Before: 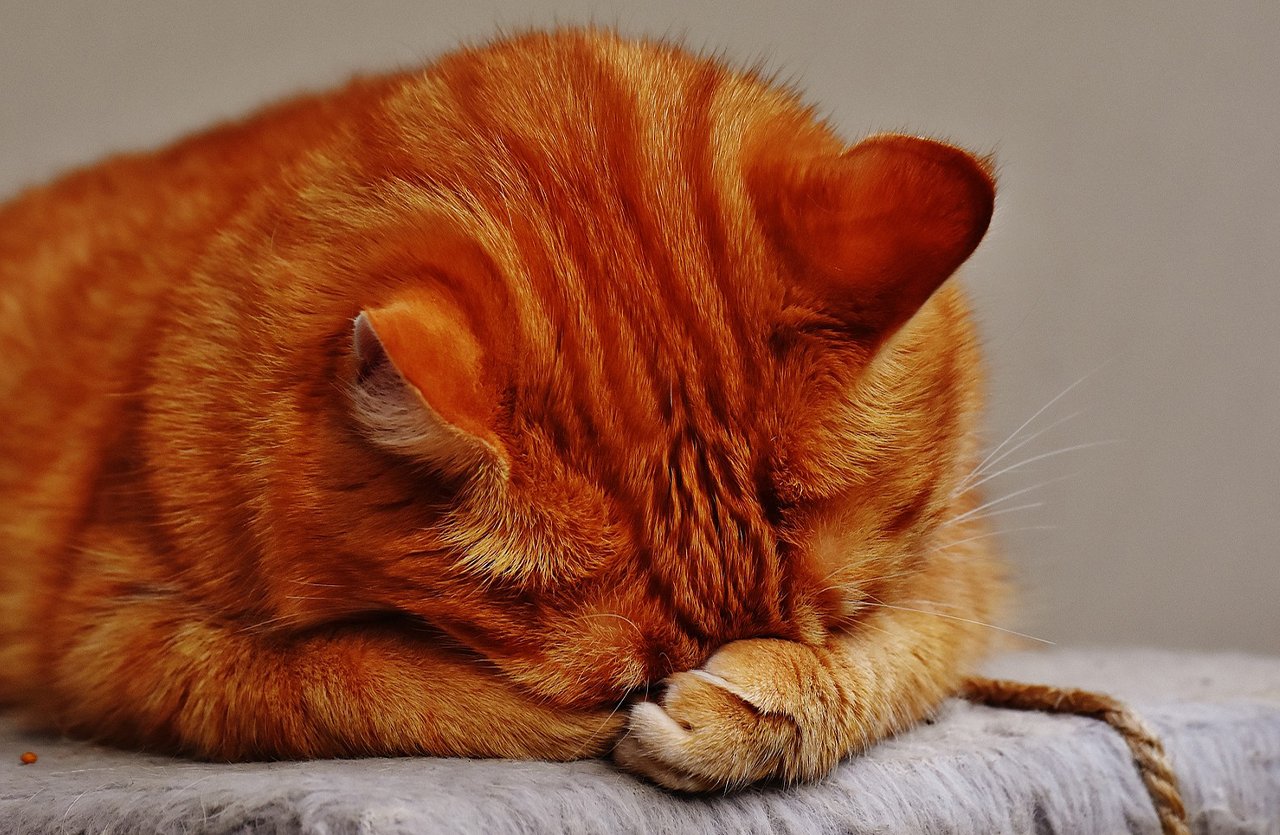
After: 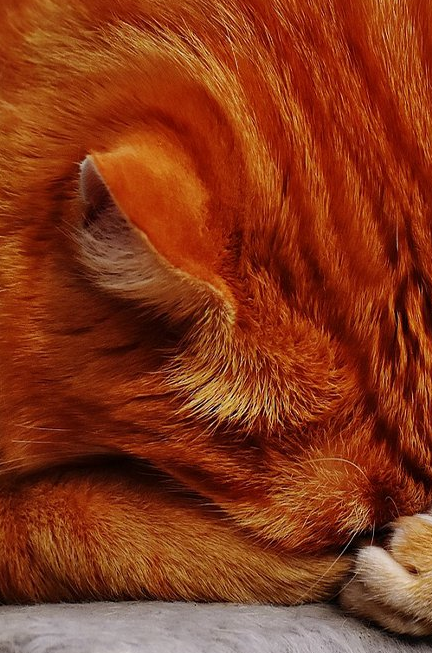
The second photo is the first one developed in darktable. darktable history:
crop and rotate: left 21.474%, top 18.692%, right 44.71%, bottom 2.997%
local contrast: mode bilateral grid, contrast 16, coarseness 35, detail 105%, midtone range 0.2
